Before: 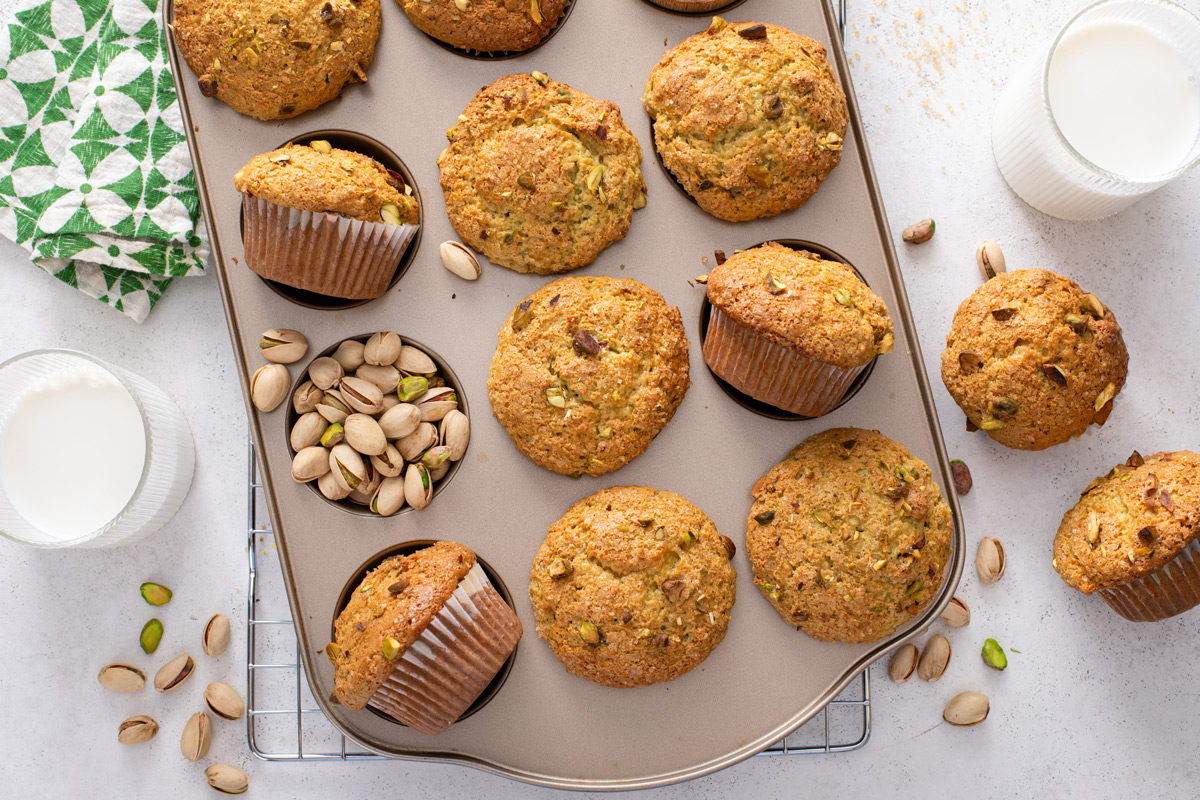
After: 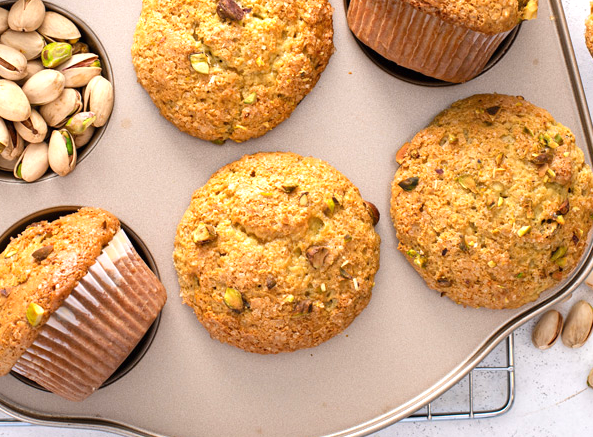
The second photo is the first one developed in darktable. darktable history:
crop: left 29.672%, top 41.786%, right 20.851%, bottom 3.487%
exposure: black level correction 0, exposure 0.7 EV, compensate exposure bias true, compensate highlight preservation false
